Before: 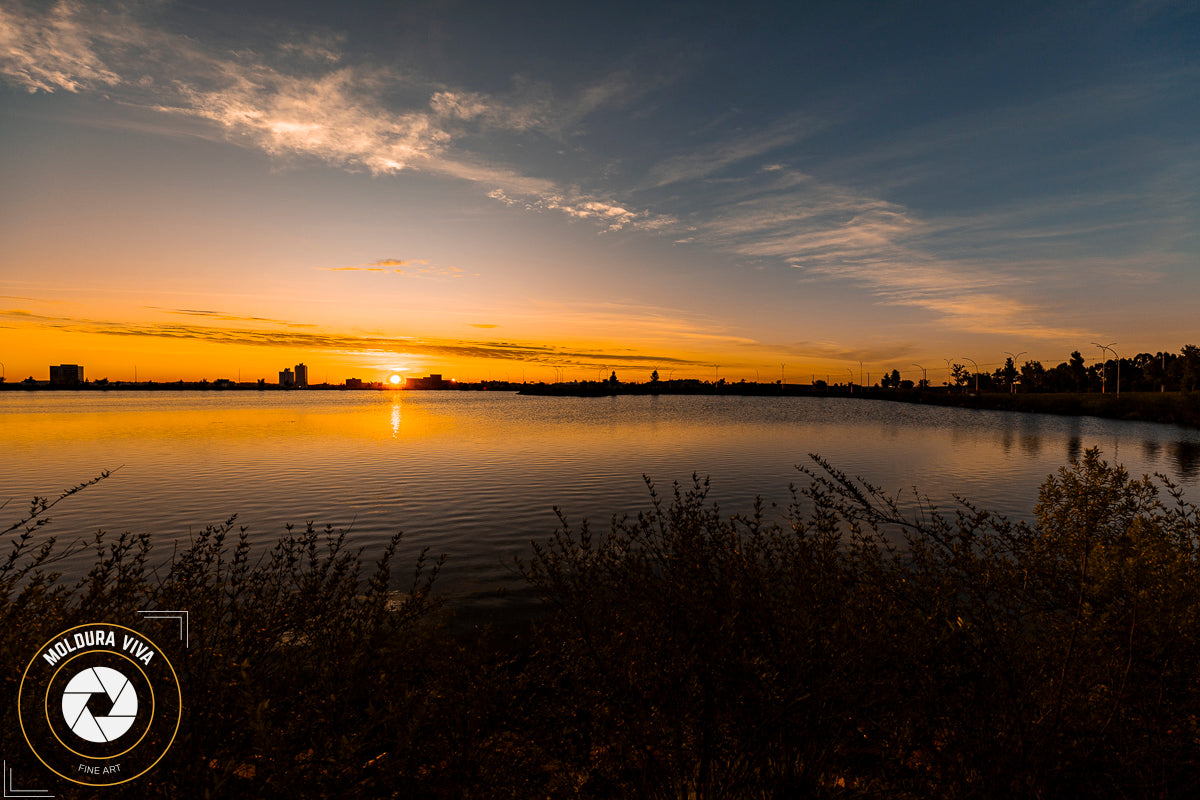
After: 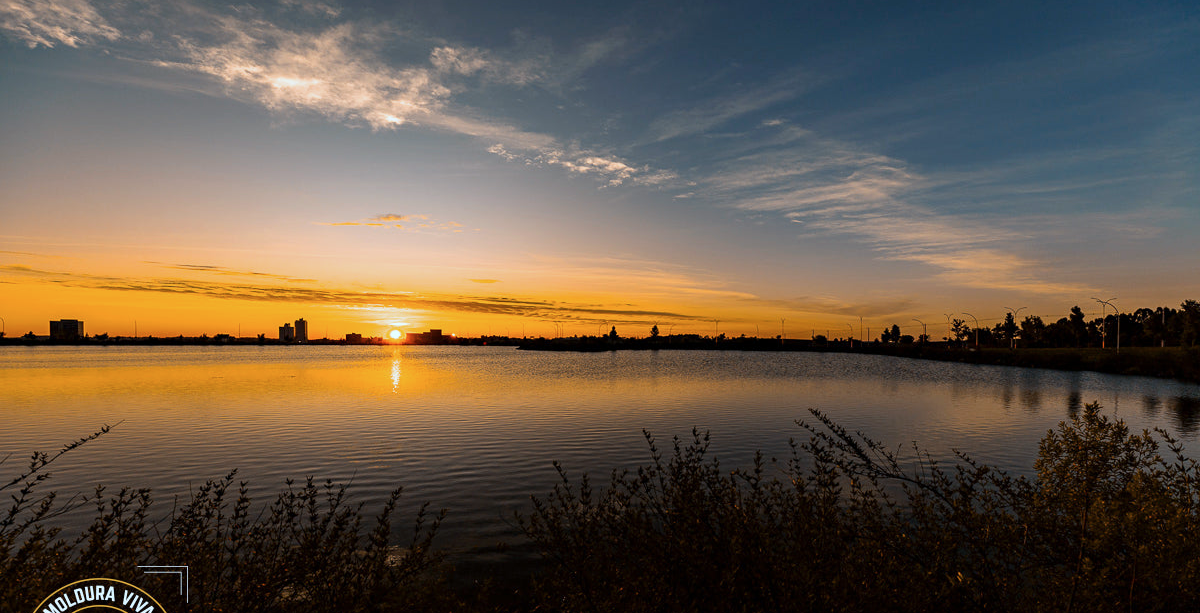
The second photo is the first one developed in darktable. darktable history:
color calibration: illuminant F (fluorescent), F source F9 (Cool White Deluxe 4150 K) – high CRI, x 0.374, y 0.373, temperature 4158.34 K
crop: top 5.667%, bottom 17.637%
